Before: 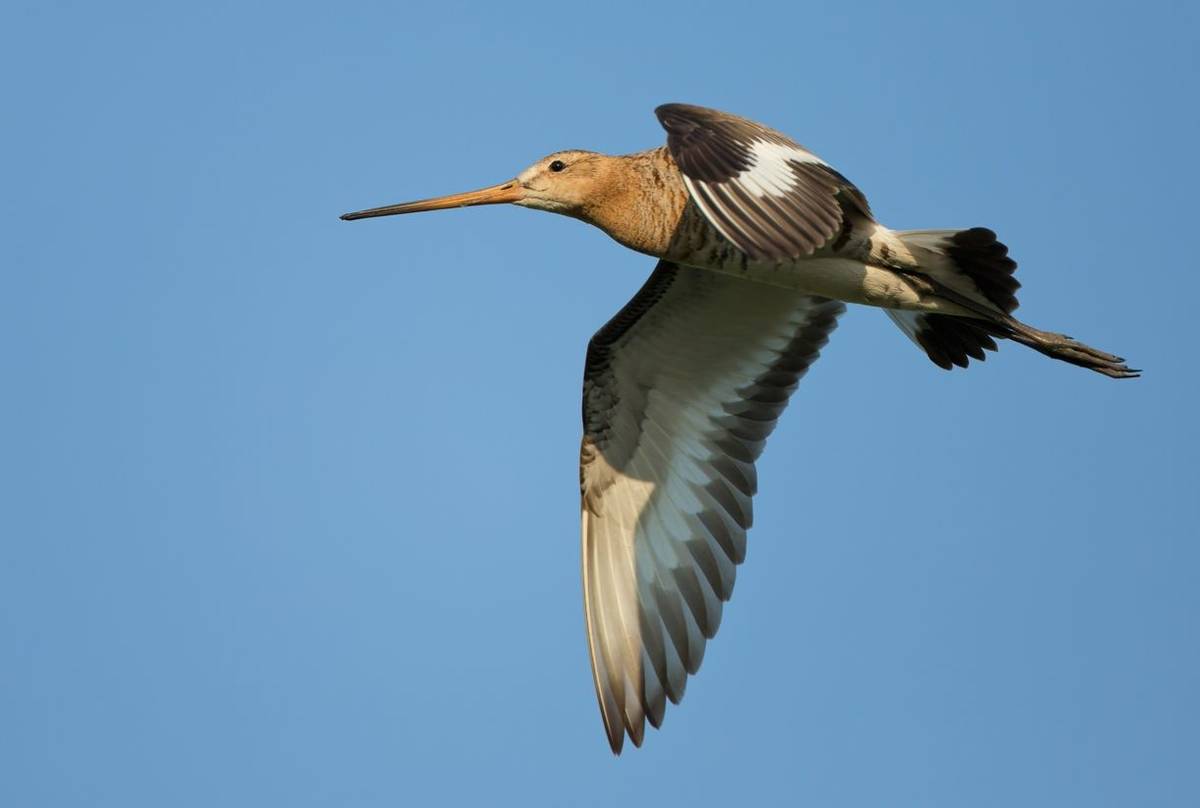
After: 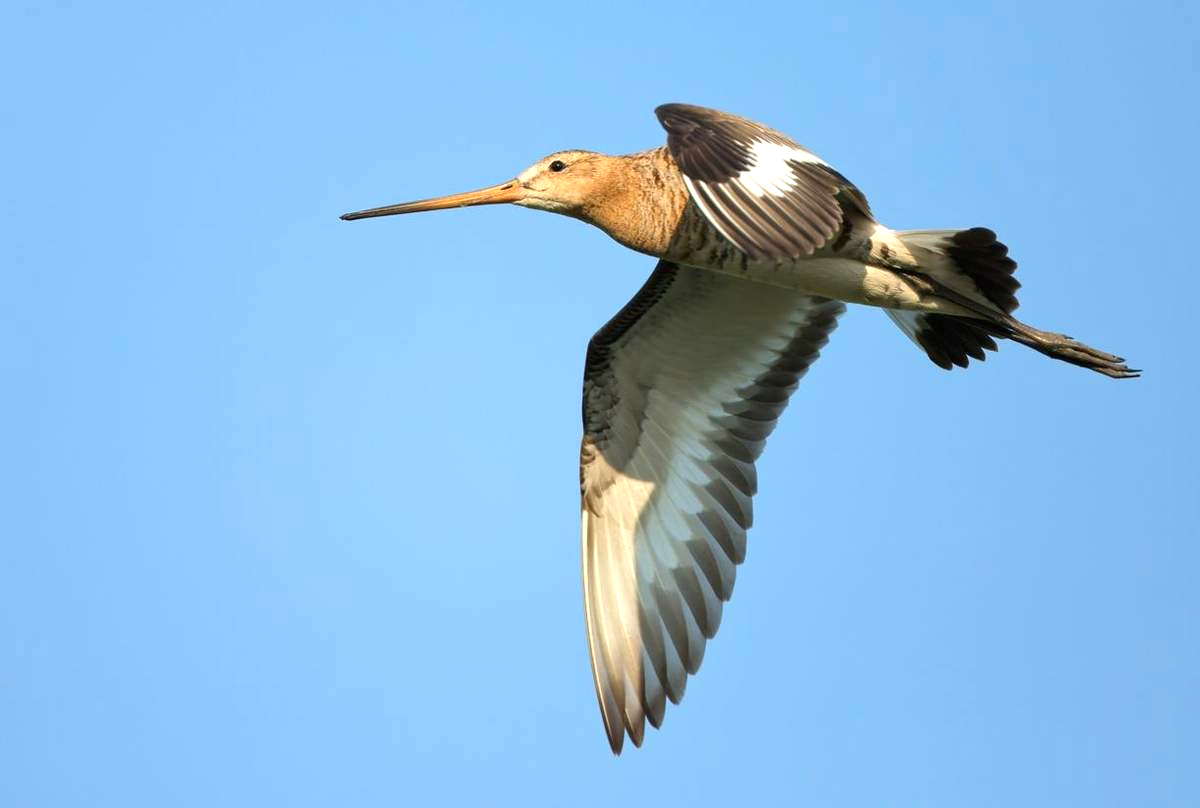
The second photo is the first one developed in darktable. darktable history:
white balance: emerald 1
exposure: exposure 0.766 EV, compensate highlight preservation false
